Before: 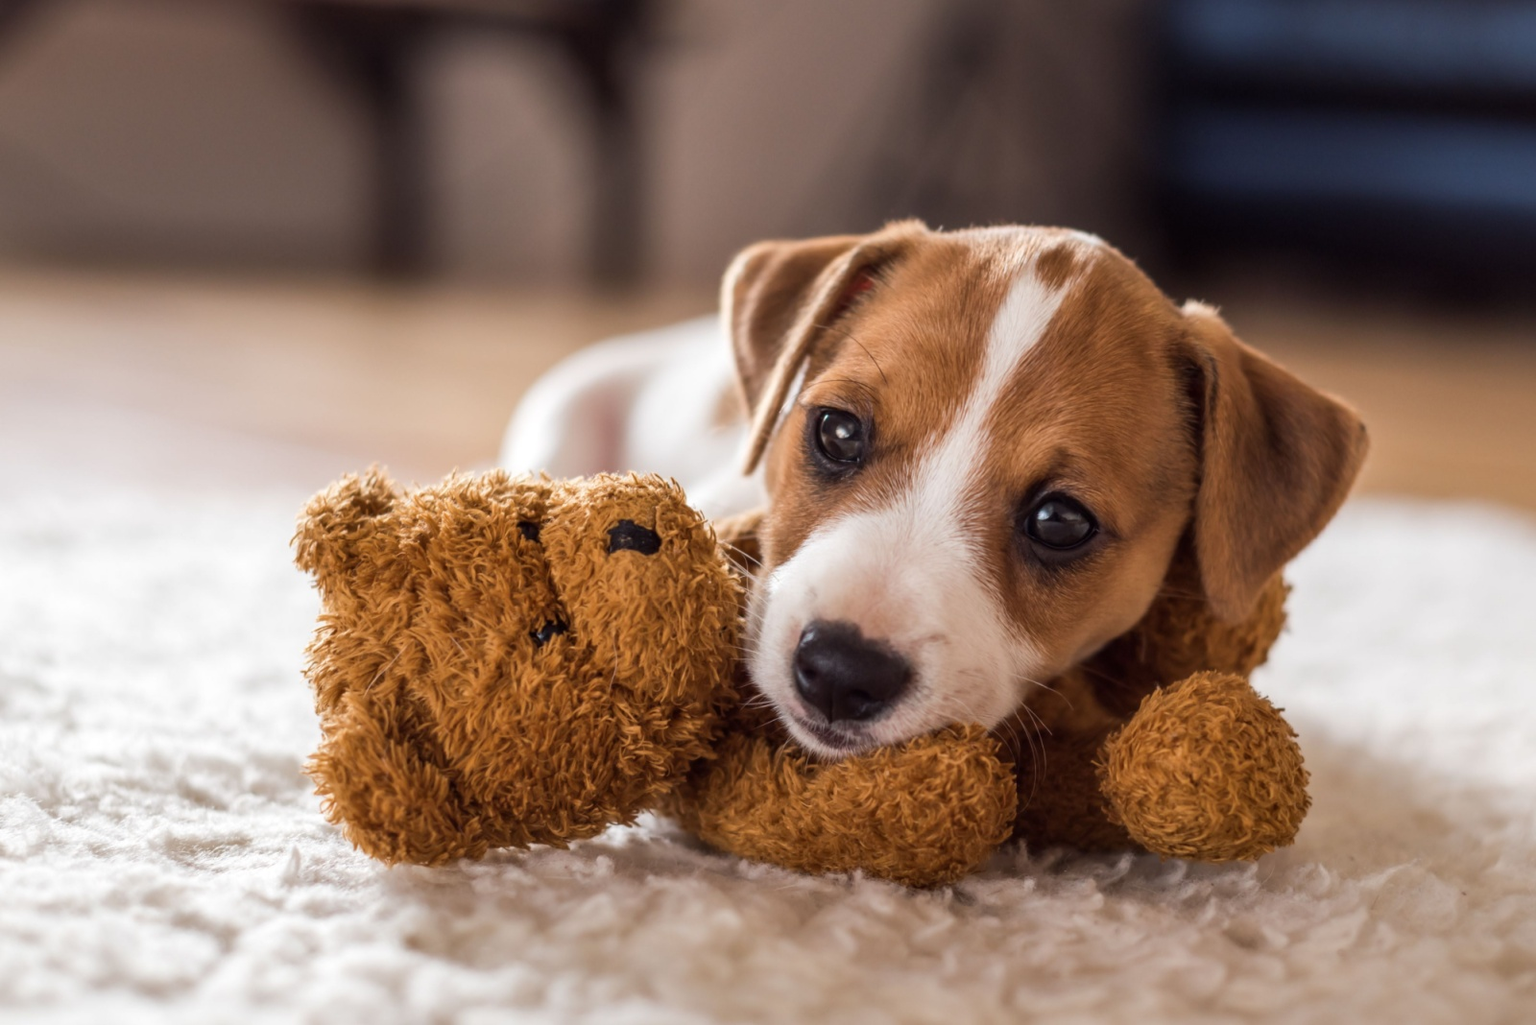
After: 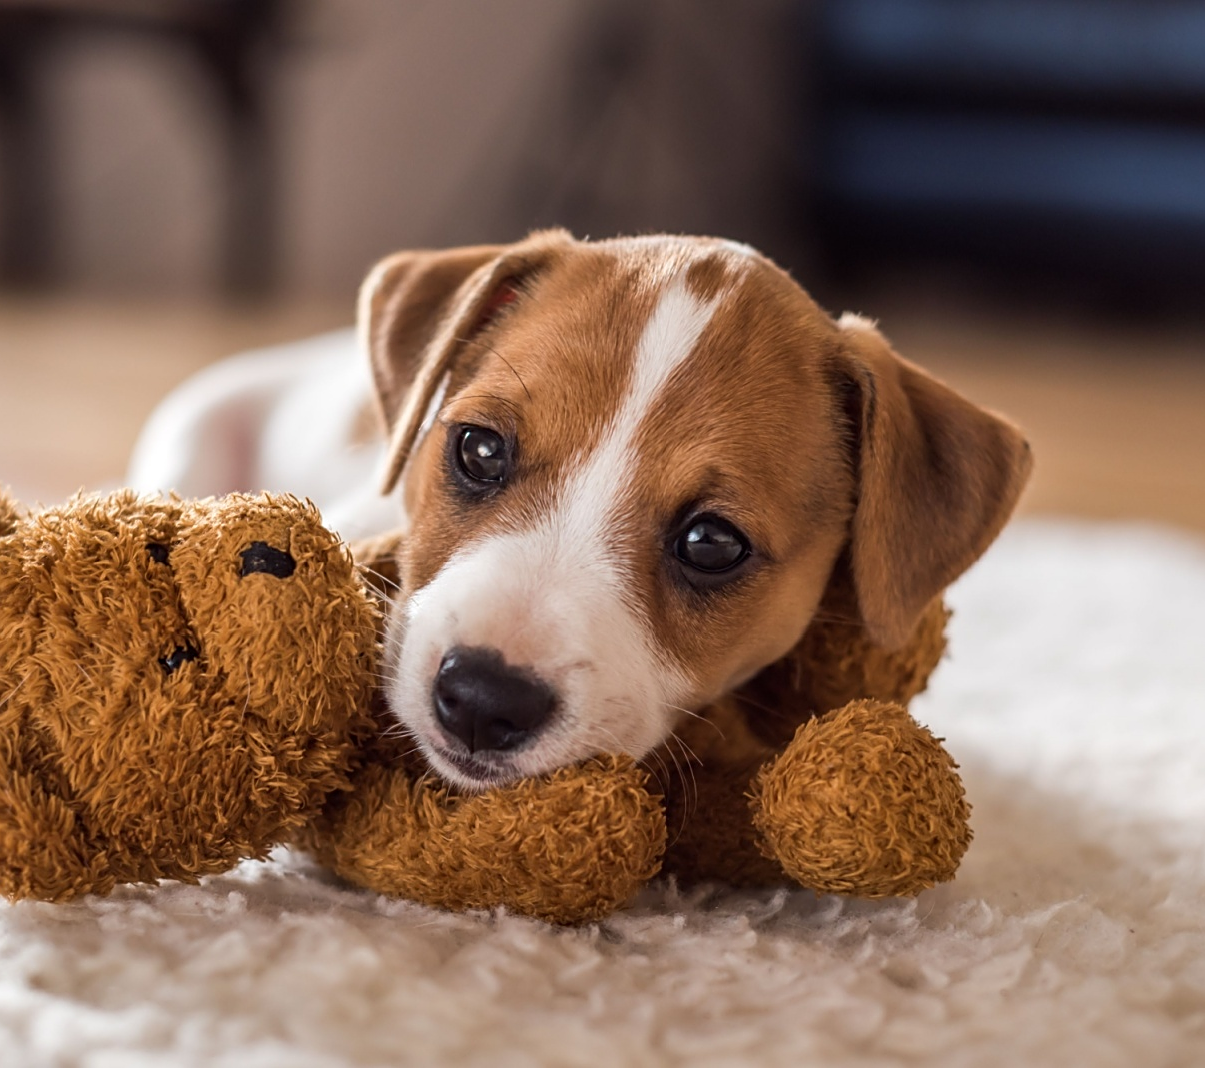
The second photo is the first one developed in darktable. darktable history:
crop and rotate: left 24.674%
sharpen: on, module defaults
